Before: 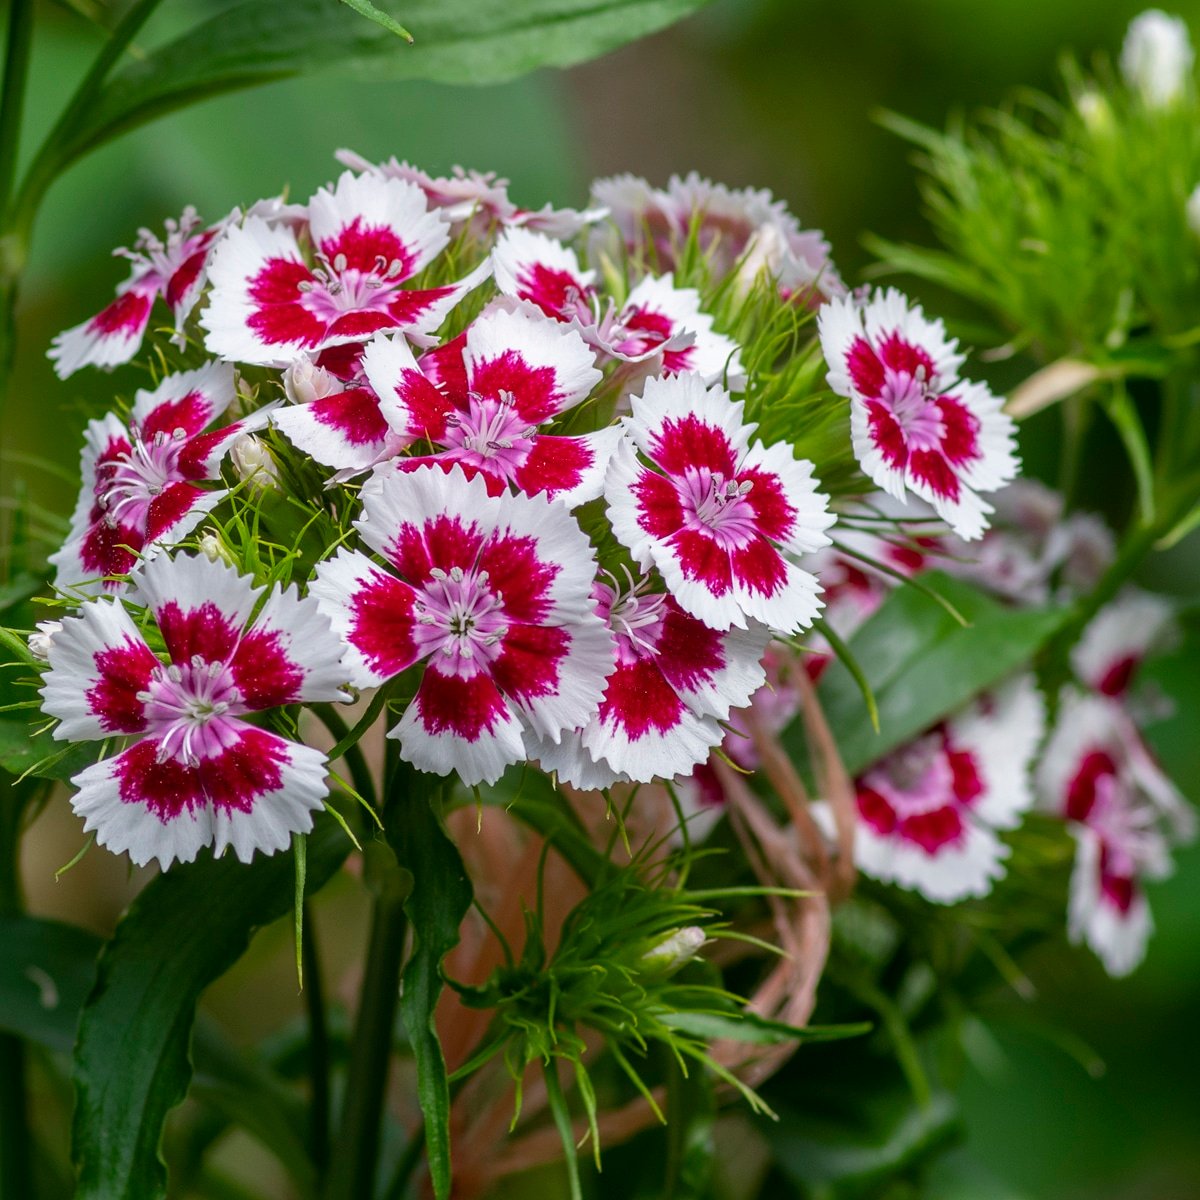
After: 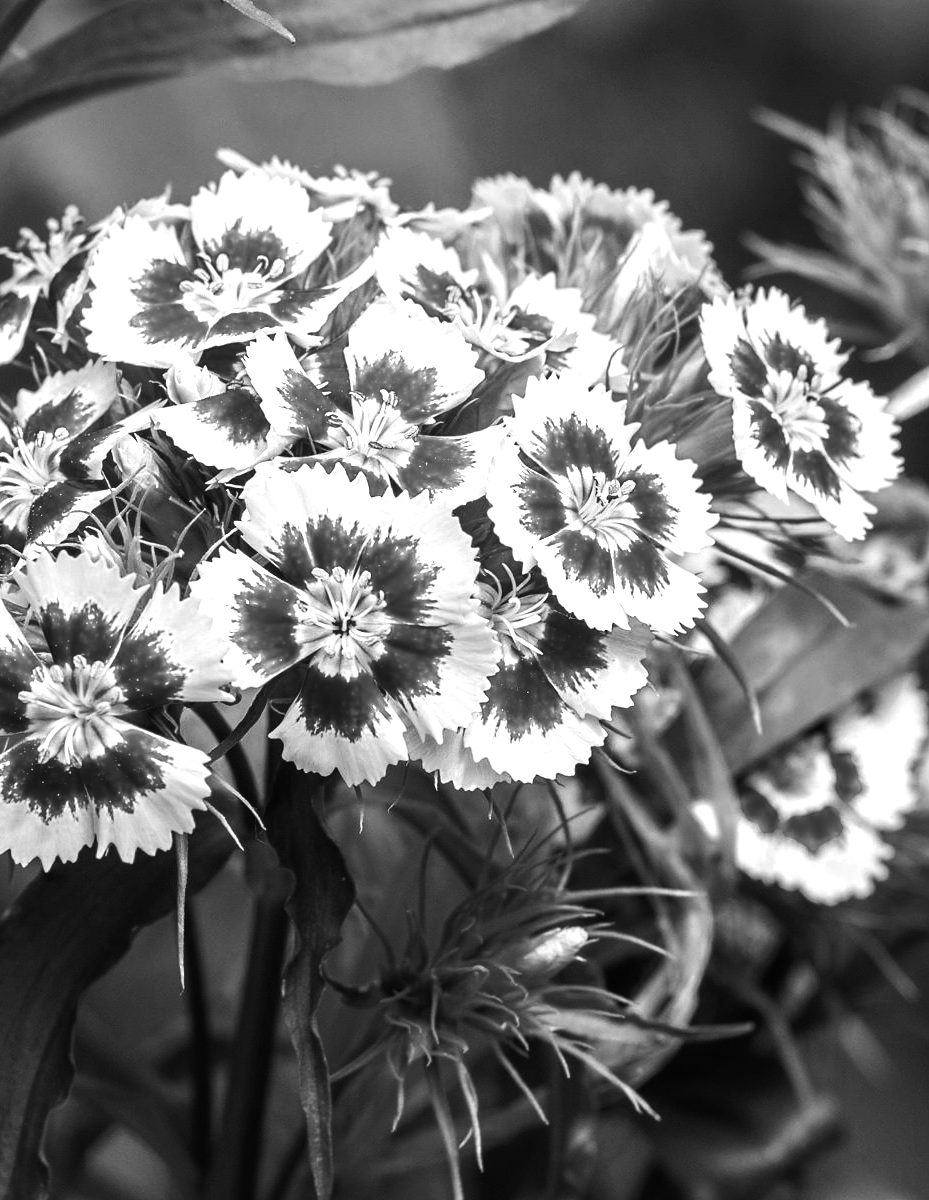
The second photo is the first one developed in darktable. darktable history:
color zones: curves: ch0 [(0.002, 0.593) (0.143, 0.417) (0.285, 0.541) (0.455, 0.289) (0.608, 0.327) (0.727, 0.283) (0.869, 0.571) (1, 0.603)]; ch1 [(0, 0) (0.143, 0) (0.286, 0) (0.429, 0) (0.571, 0) (0.714, 0) (0.857, 0)]
rgb levels: mode RGB, independent channels, levels [[0, 0.474, 1], [0, 0.5, 1], [0, 0.5, 1]]
tone equalizer: -8 EV -1.08 EV, -7 EV -1.01 EV, -6 EV -0.867 EV, -5 EV -0.578 EV, -3 EV 0.578 EV, -2 EV 0.867 EV, -1 EV 1.01 EV, +0 EV 1.08 EV, edges refinement/feathering 500, mask exposure compensation -1.57 EV, preserve details no
base curve: preserve colors none
crop: left 9.88%, right 12.664%
